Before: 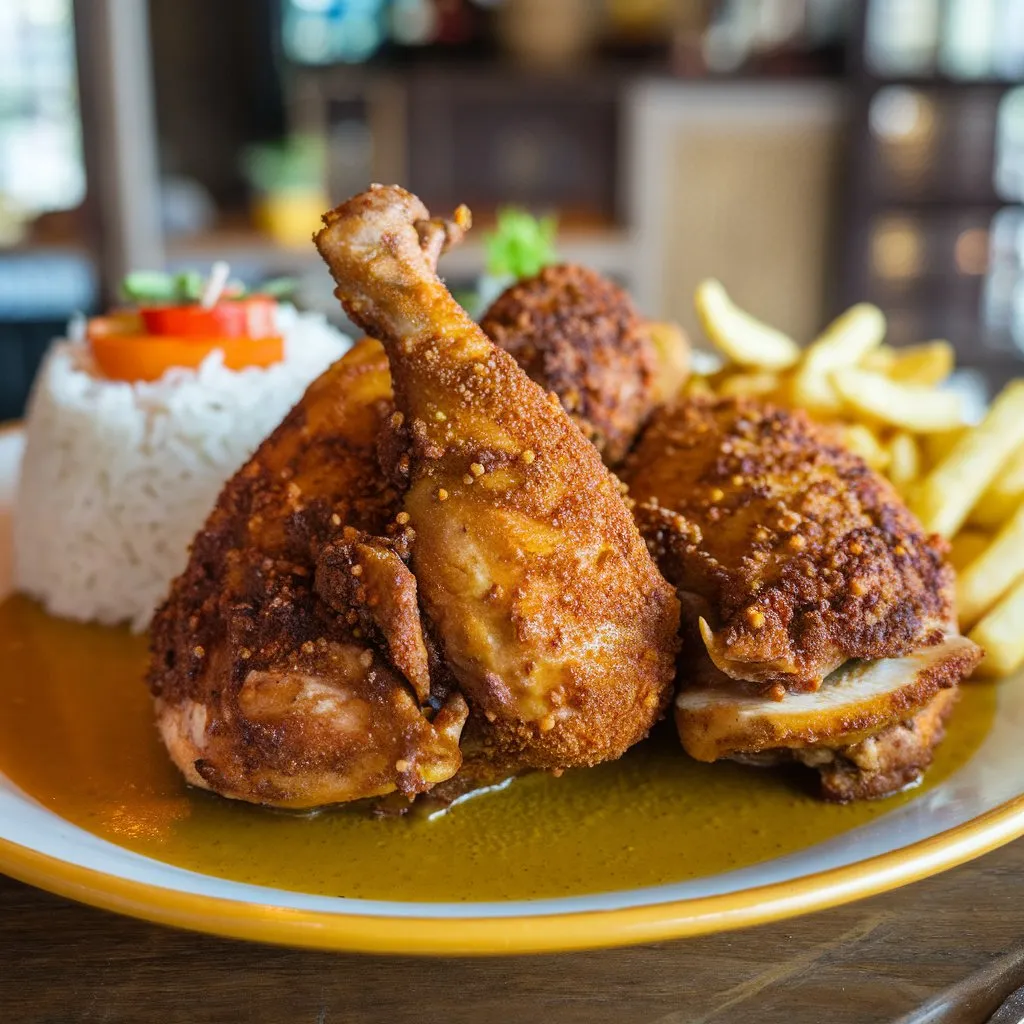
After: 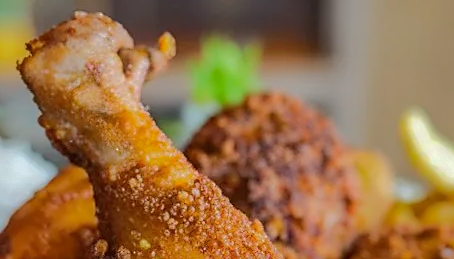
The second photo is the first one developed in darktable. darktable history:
crop: left 29.001%, top 16.816%, right 26.597%, bottom 57.863%
tone equalizer: edges refinement/feathering 500, mask exposure compensation -1.57 EV, preserve details no
shadows and highlights: shadows -18.1, highlights -73.29
sharpen: radius 1.904, amount 0.403, threshold 1.627
